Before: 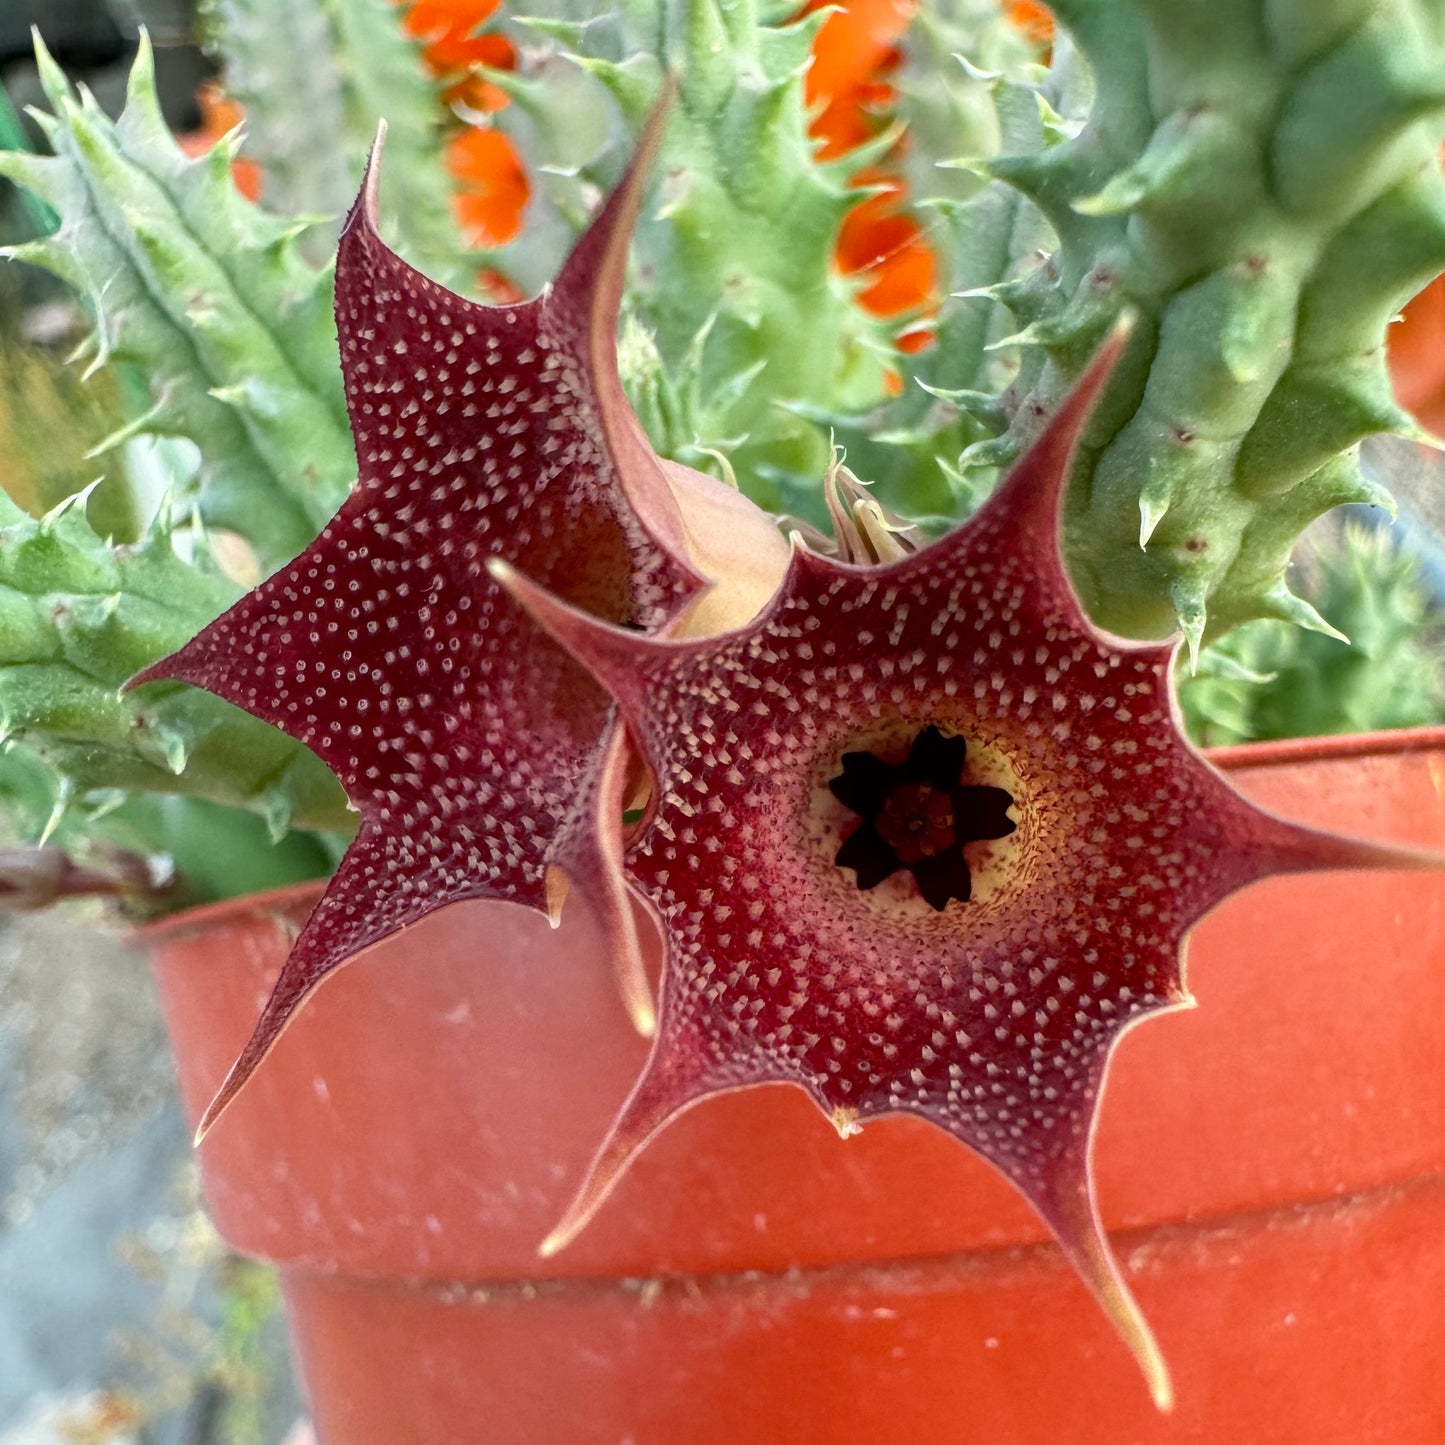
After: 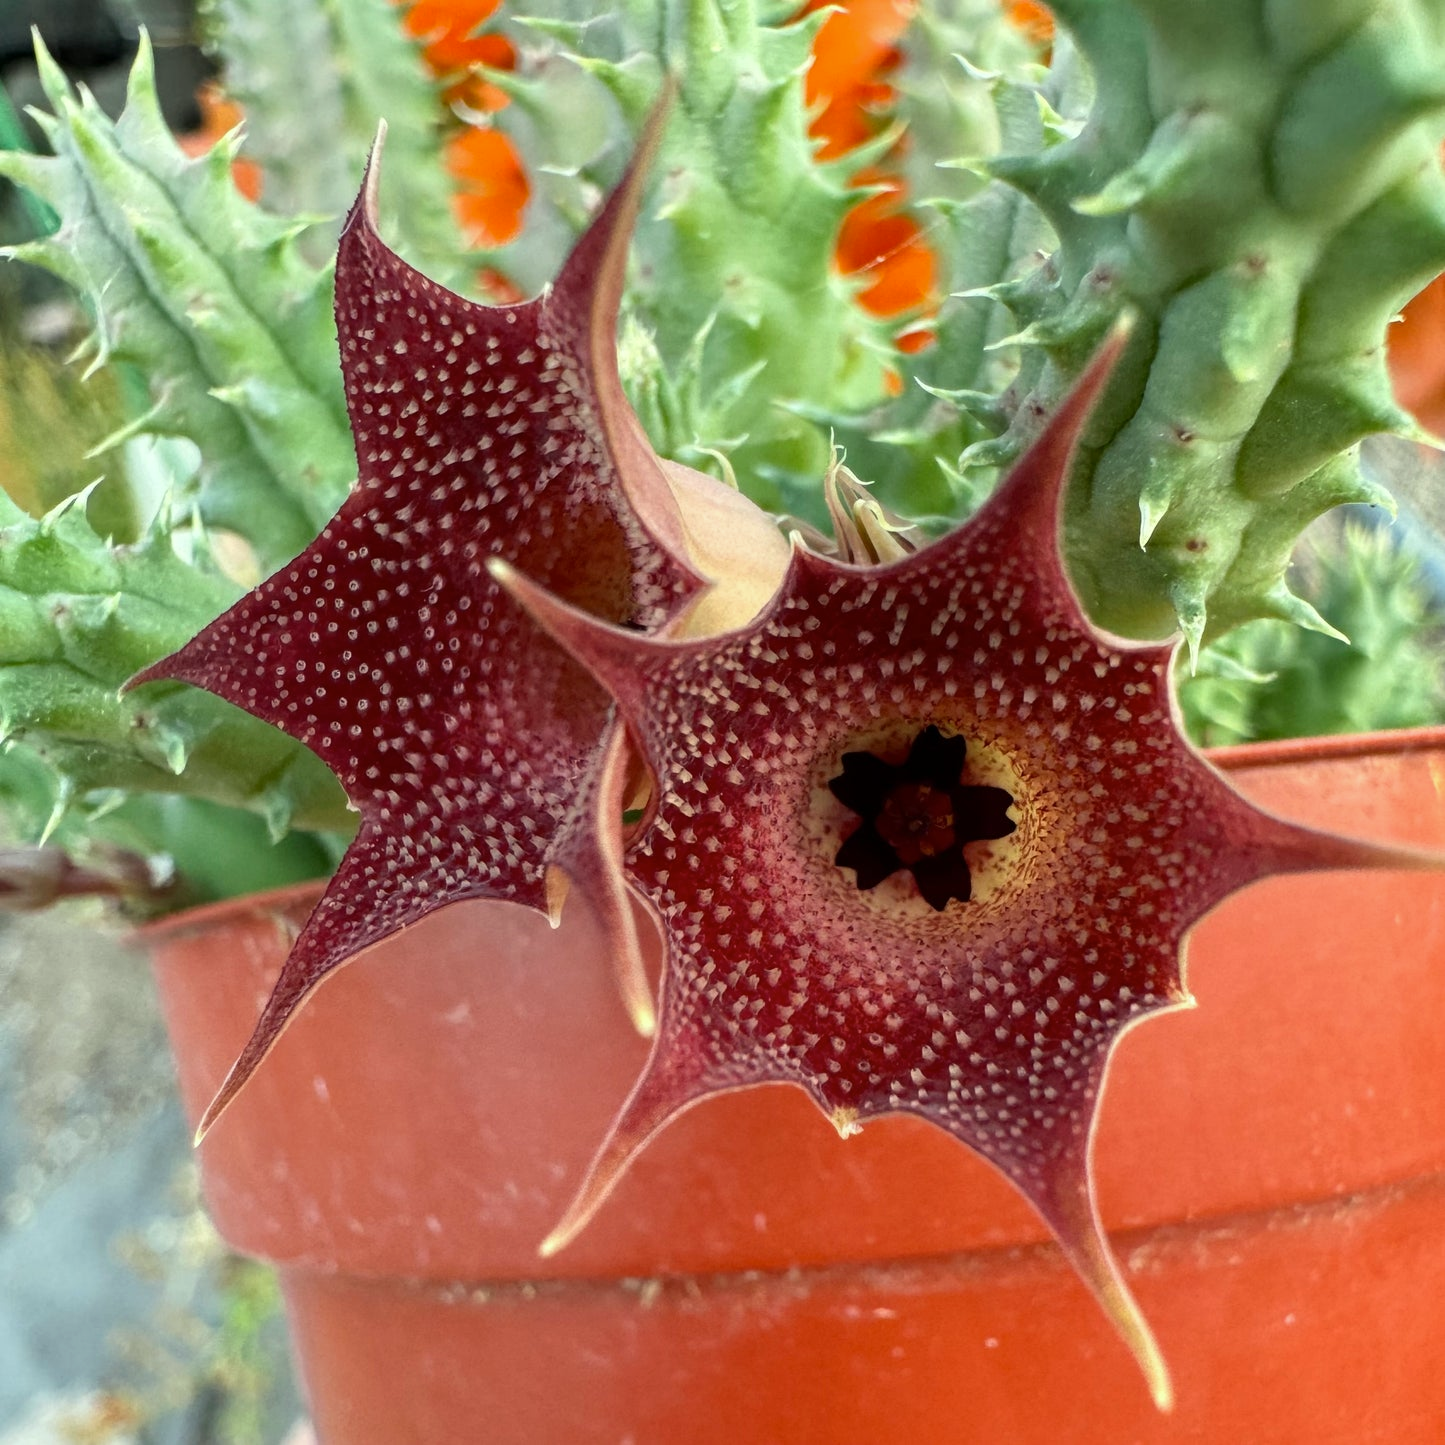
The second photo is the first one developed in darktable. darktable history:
color correction: highlights a* -4.83, highlights b* 5.05, saturation 0.975
